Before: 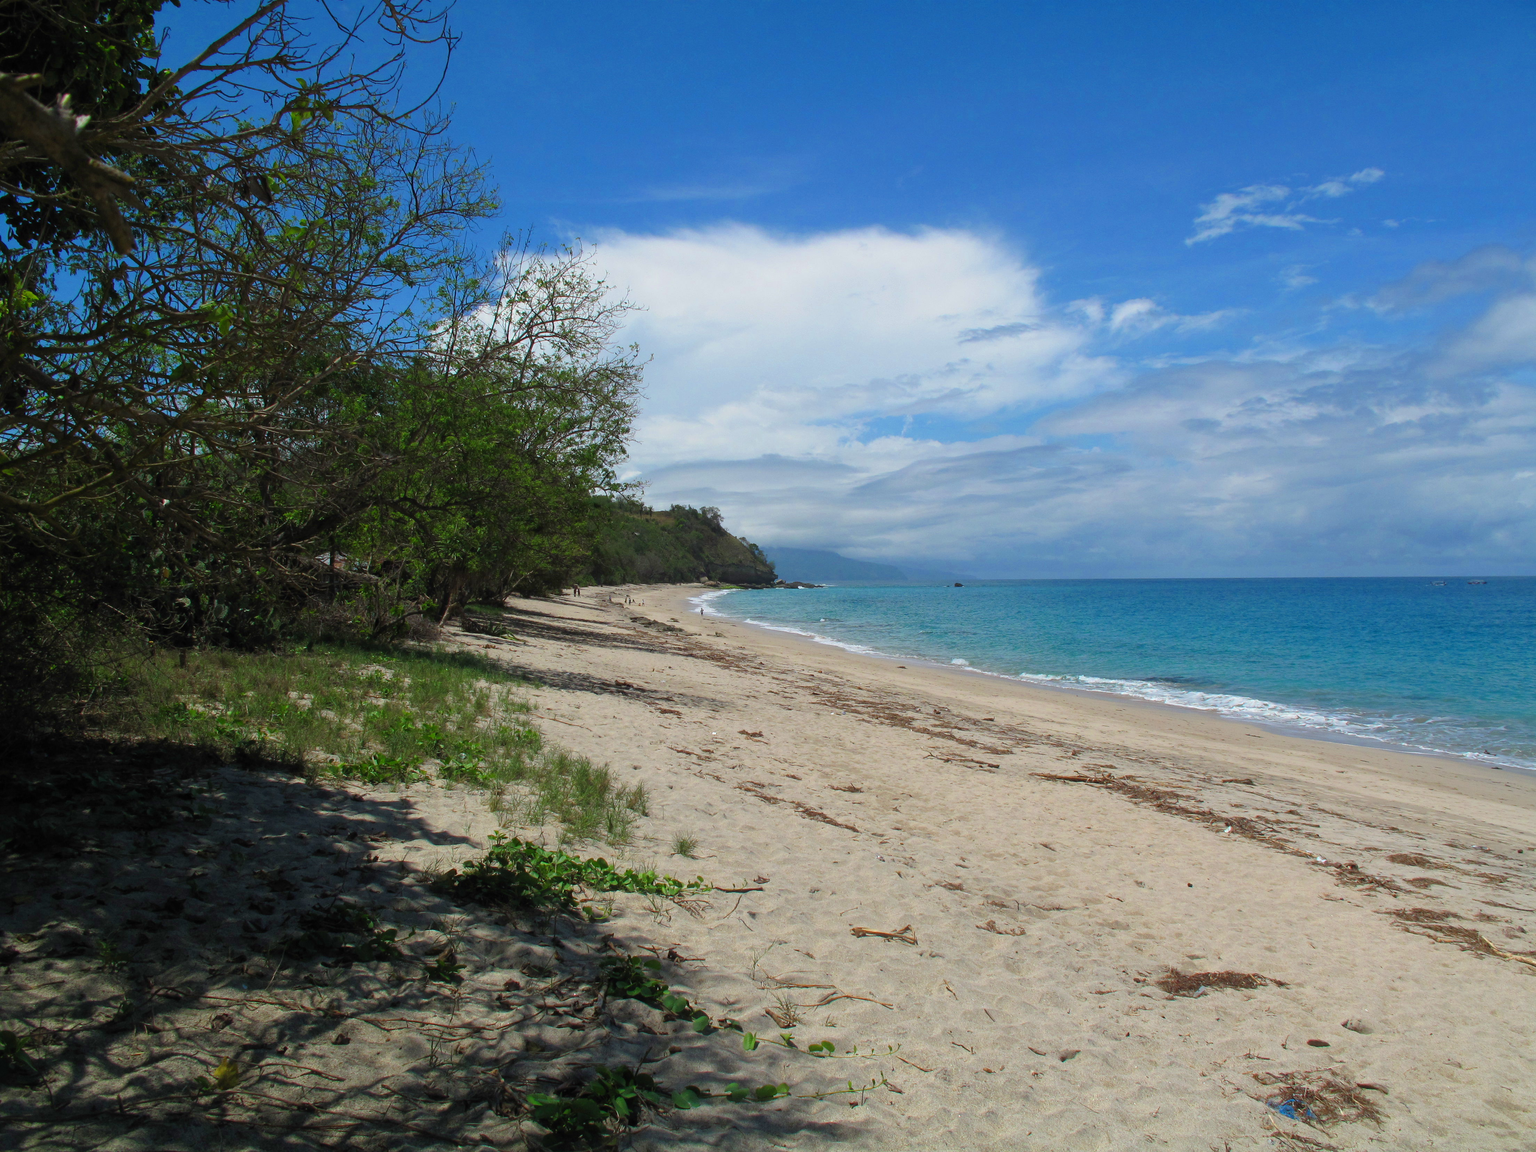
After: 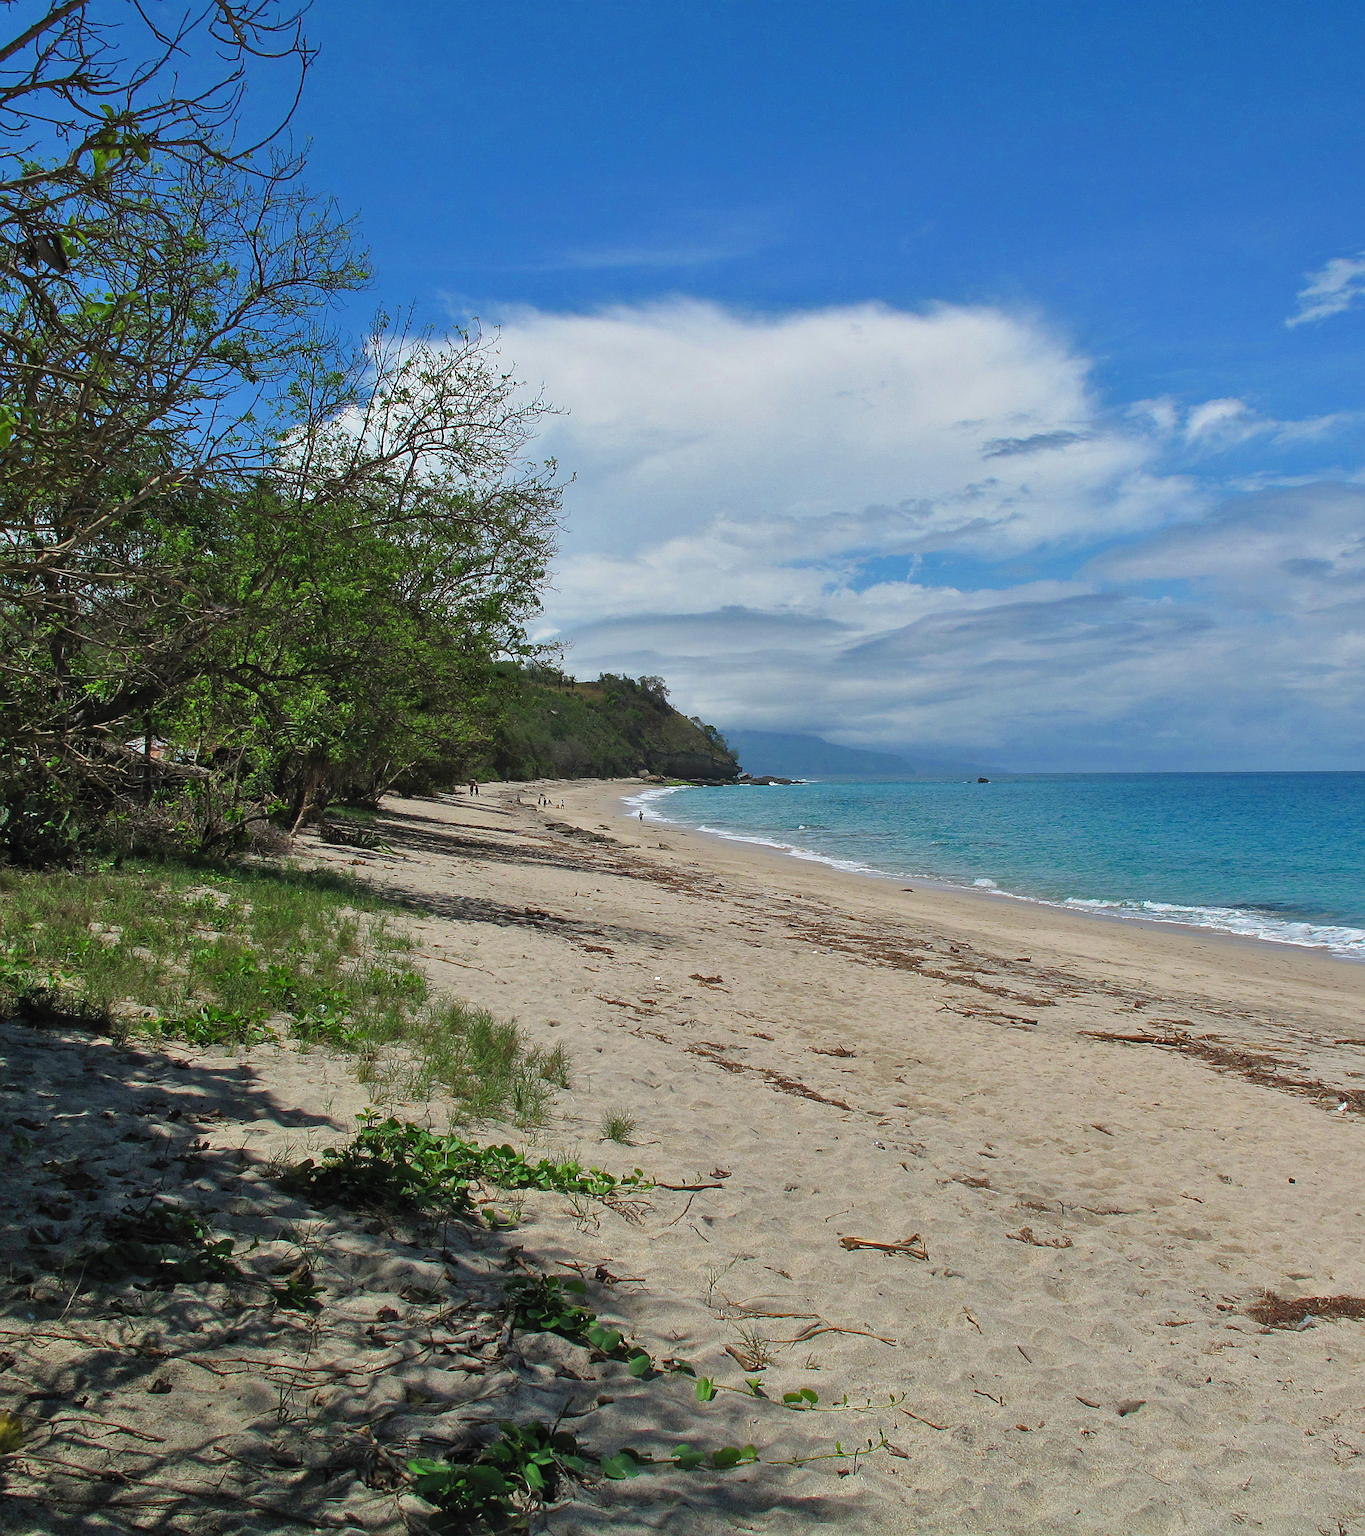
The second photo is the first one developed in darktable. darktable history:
crop and rotate: left 14.435%, right 18.892%
shadows and highlights: shadows 53.1, soften with gaussian
sharpen: amount 0.742
